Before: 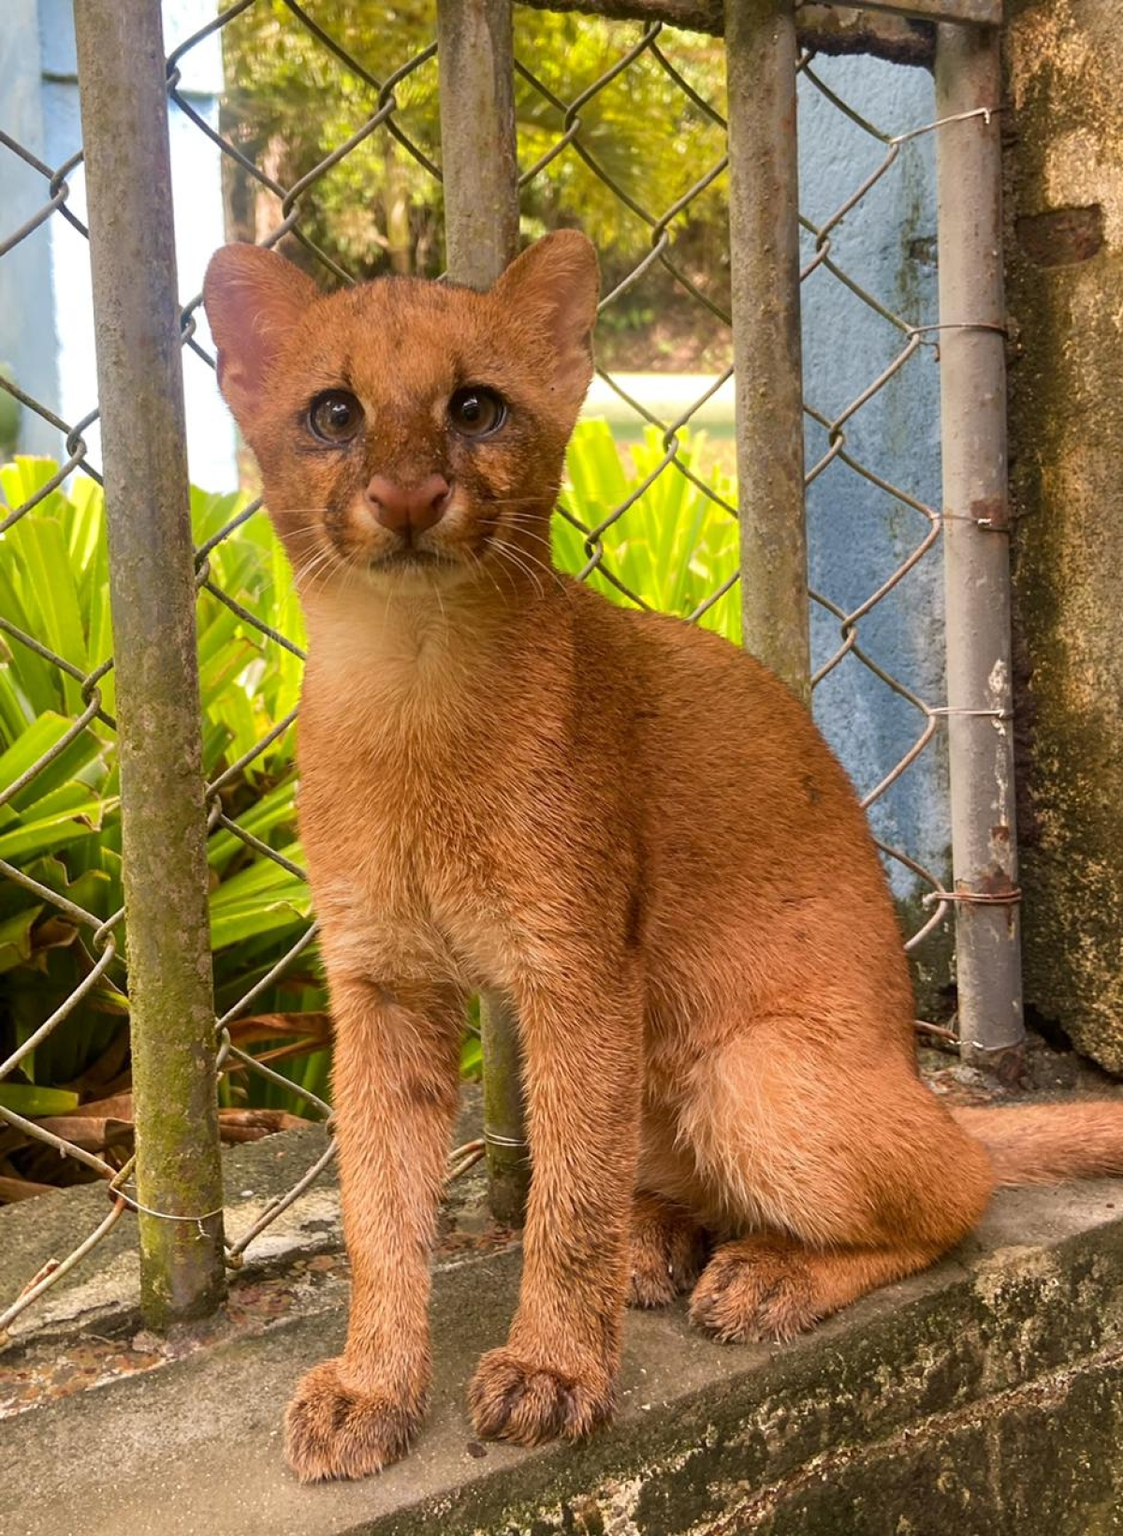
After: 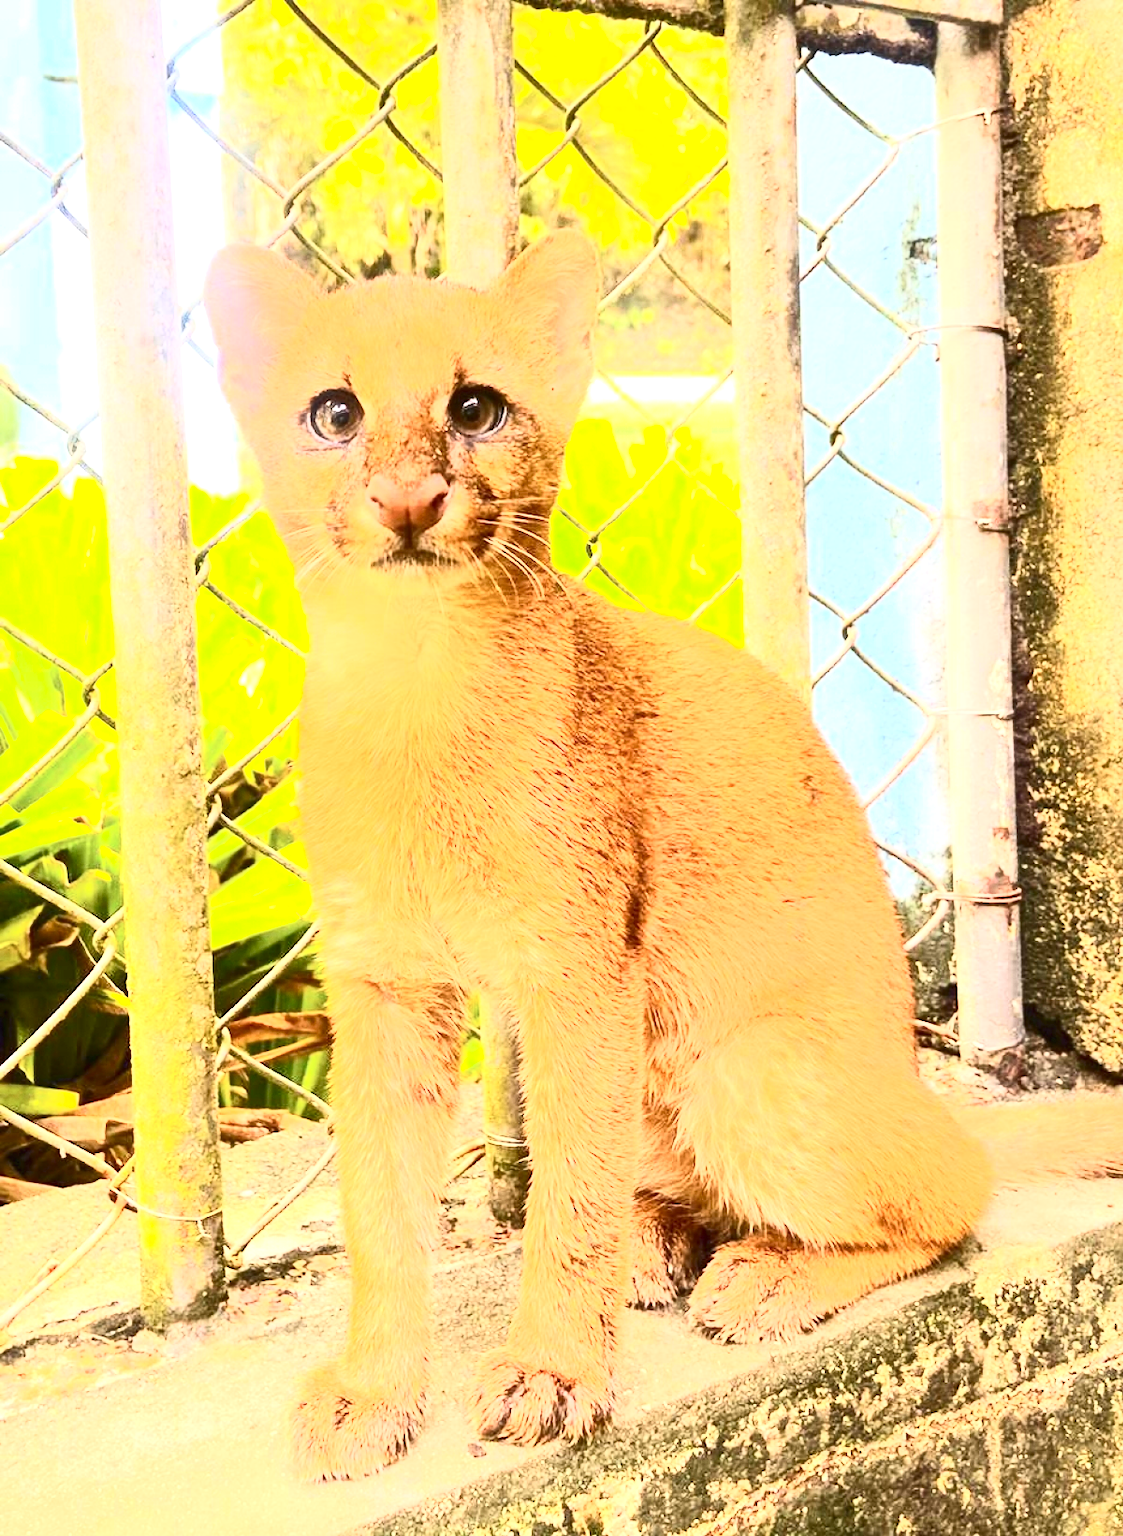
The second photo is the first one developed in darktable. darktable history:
contrast brightness saturation: contrast 0.62, brightness 0.34, saturation 0.14
exposure: black level correction 0, exposure 1.741 EV, compensate exposure bias true, compensate highlight preservation false
